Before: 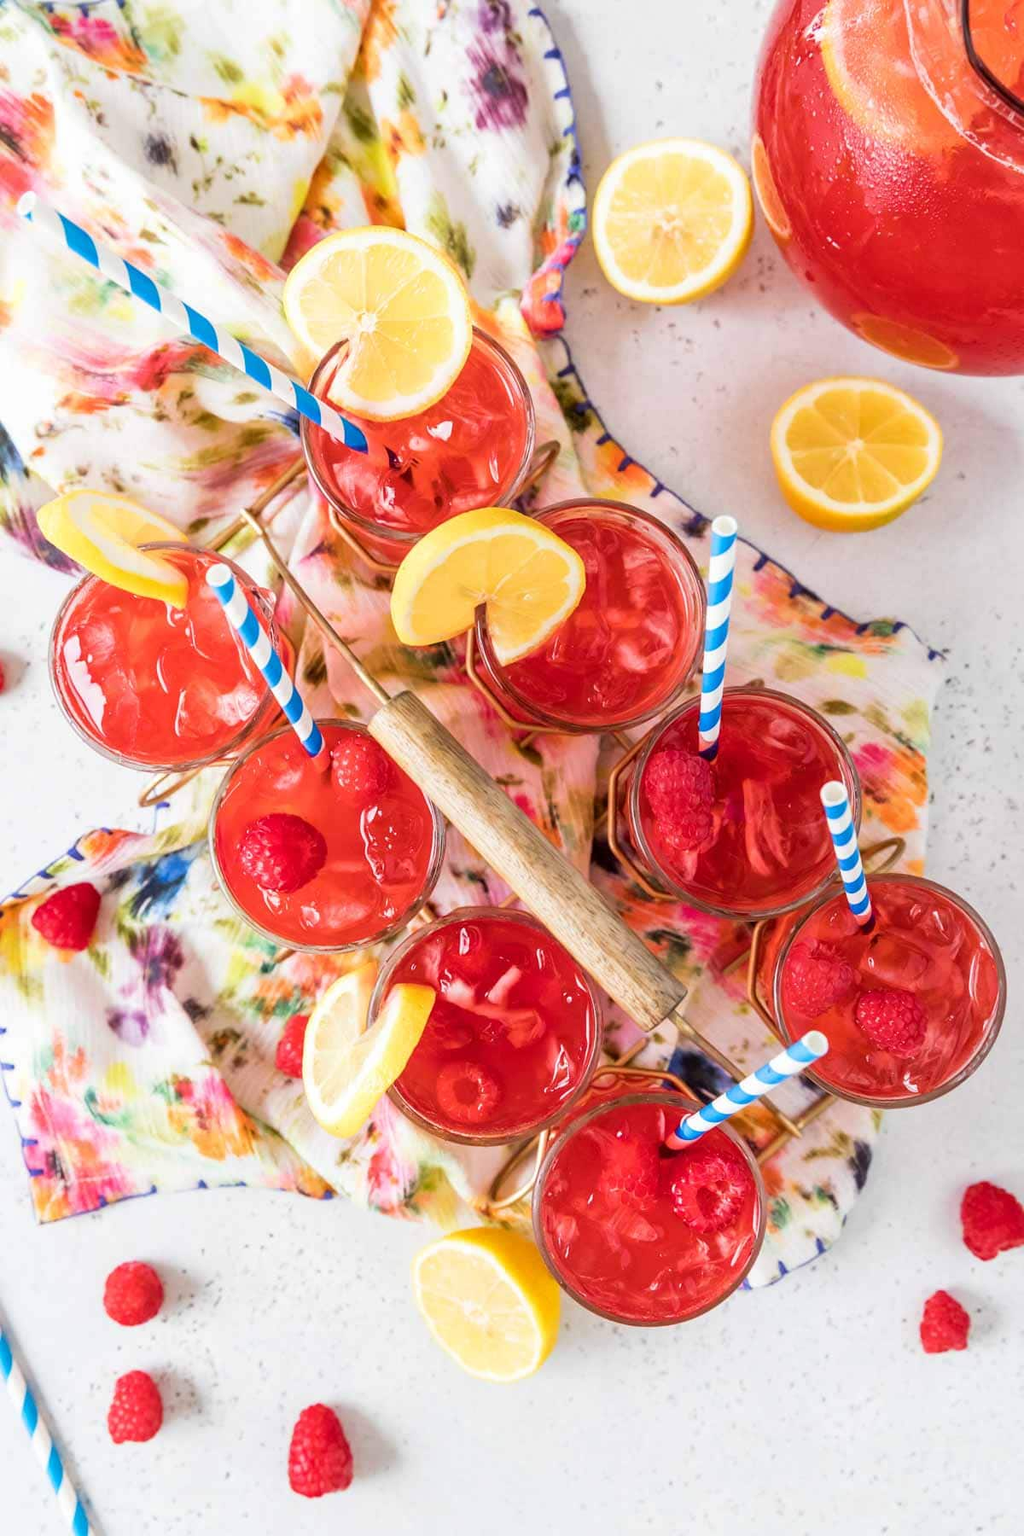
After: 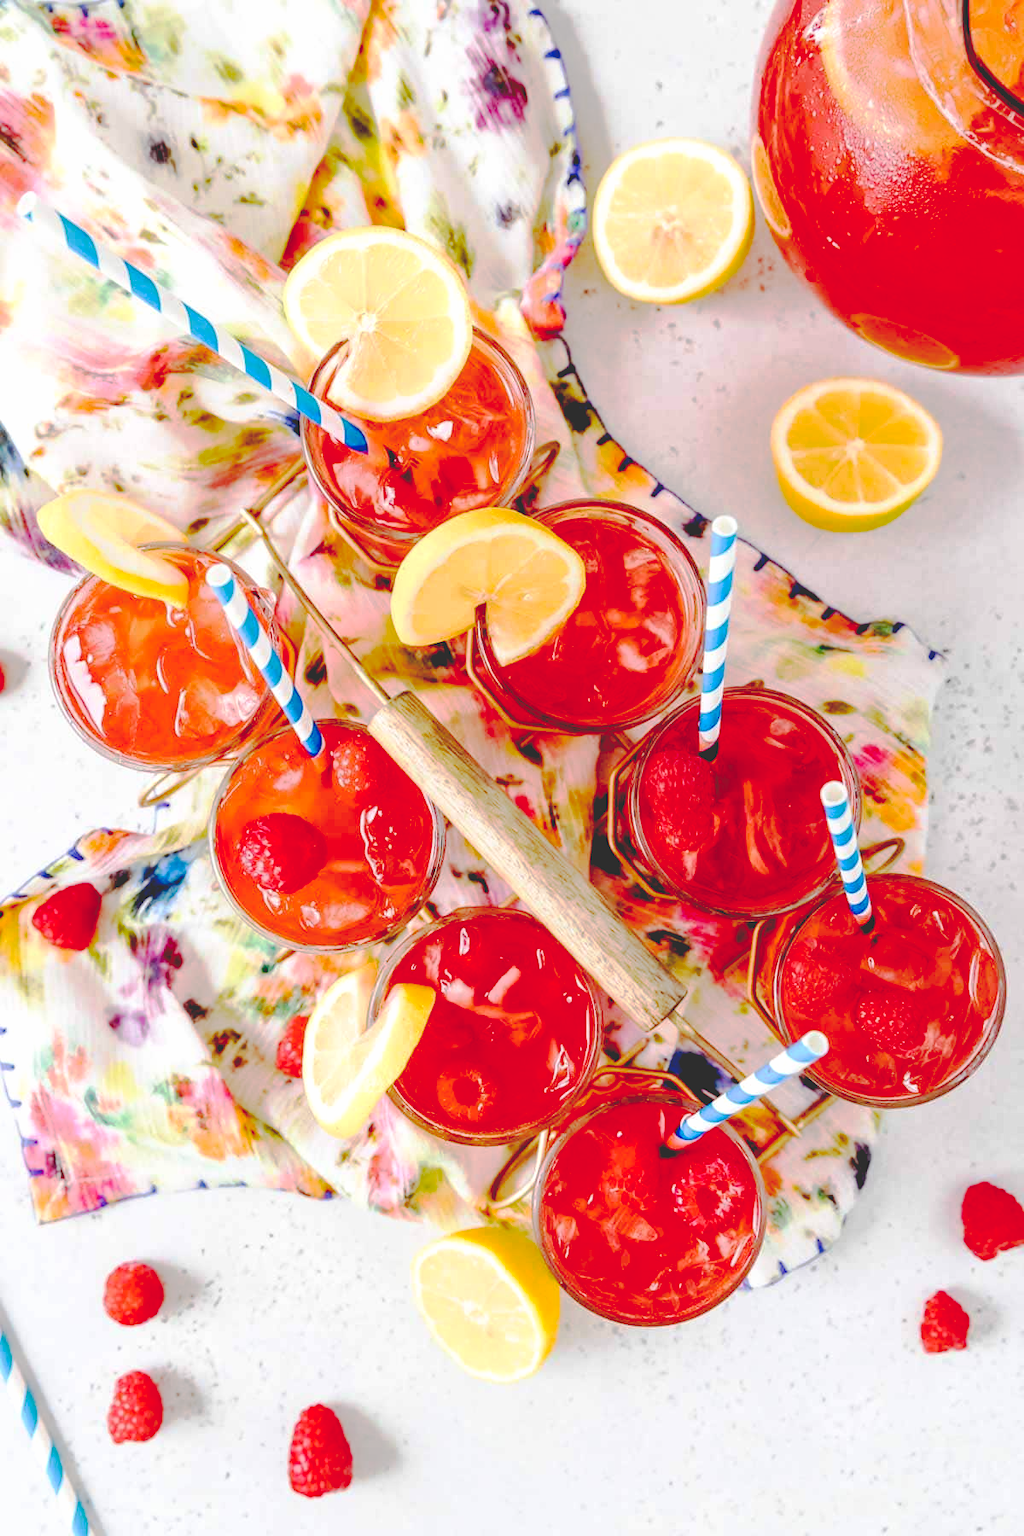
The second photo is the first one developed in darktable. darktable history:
base curve: curves: ch0 [(0.065, 0.026) (0.236, 0.358) (0.53, 0.546) (0.777, 0.841) (0.924, 0.992)], preserve colors none
